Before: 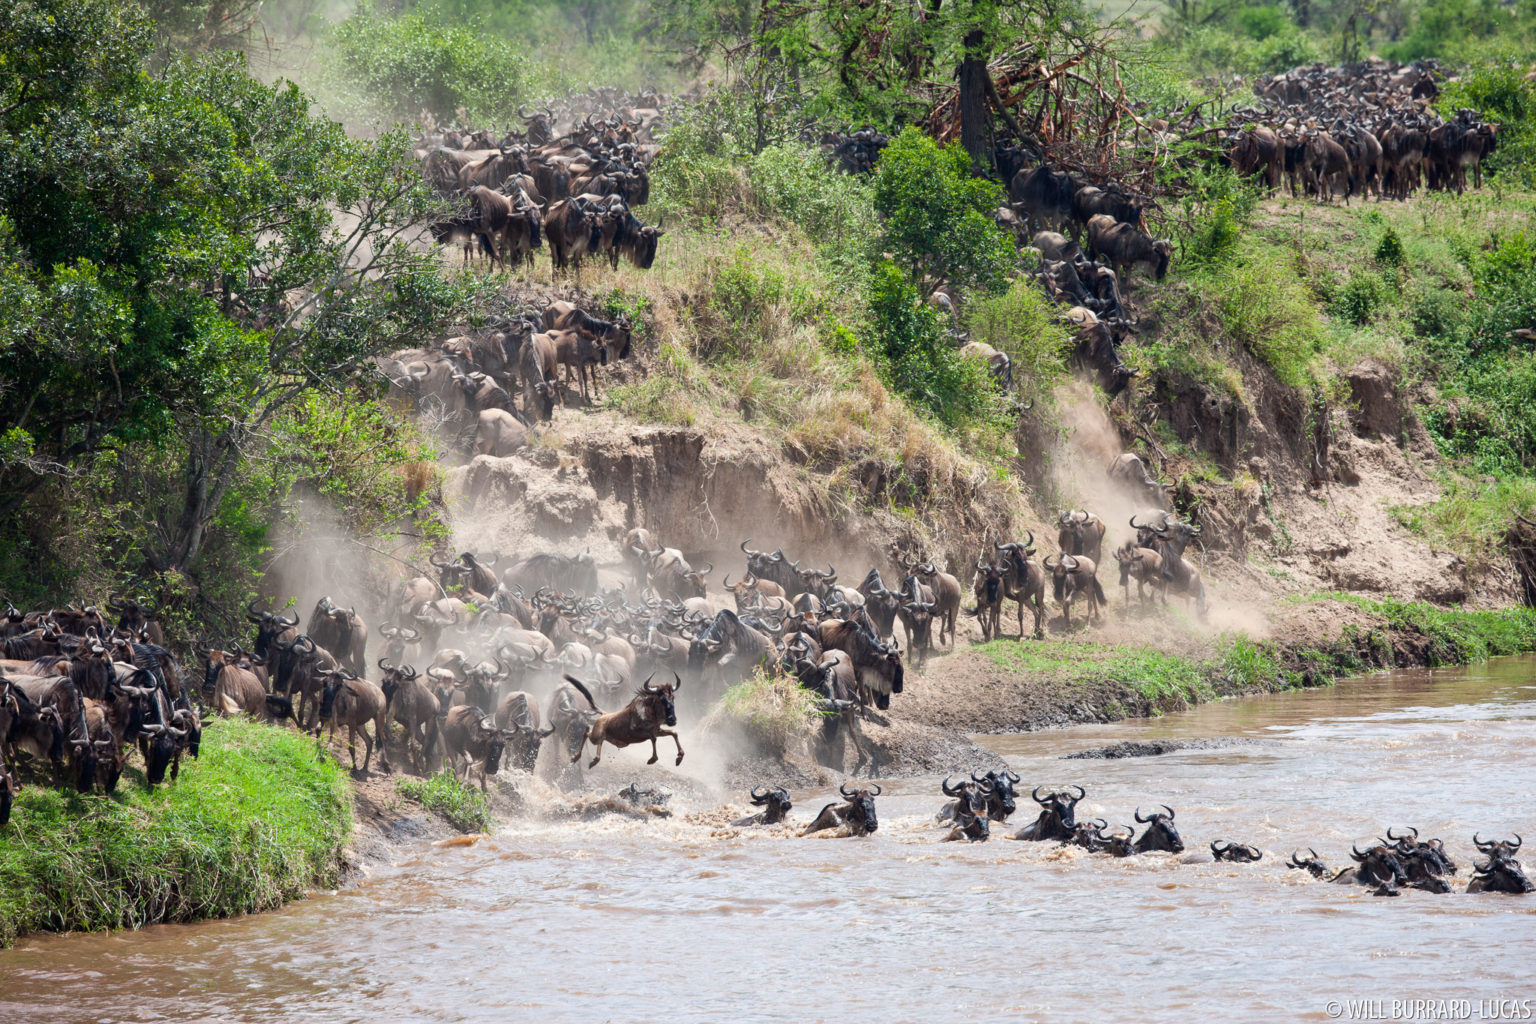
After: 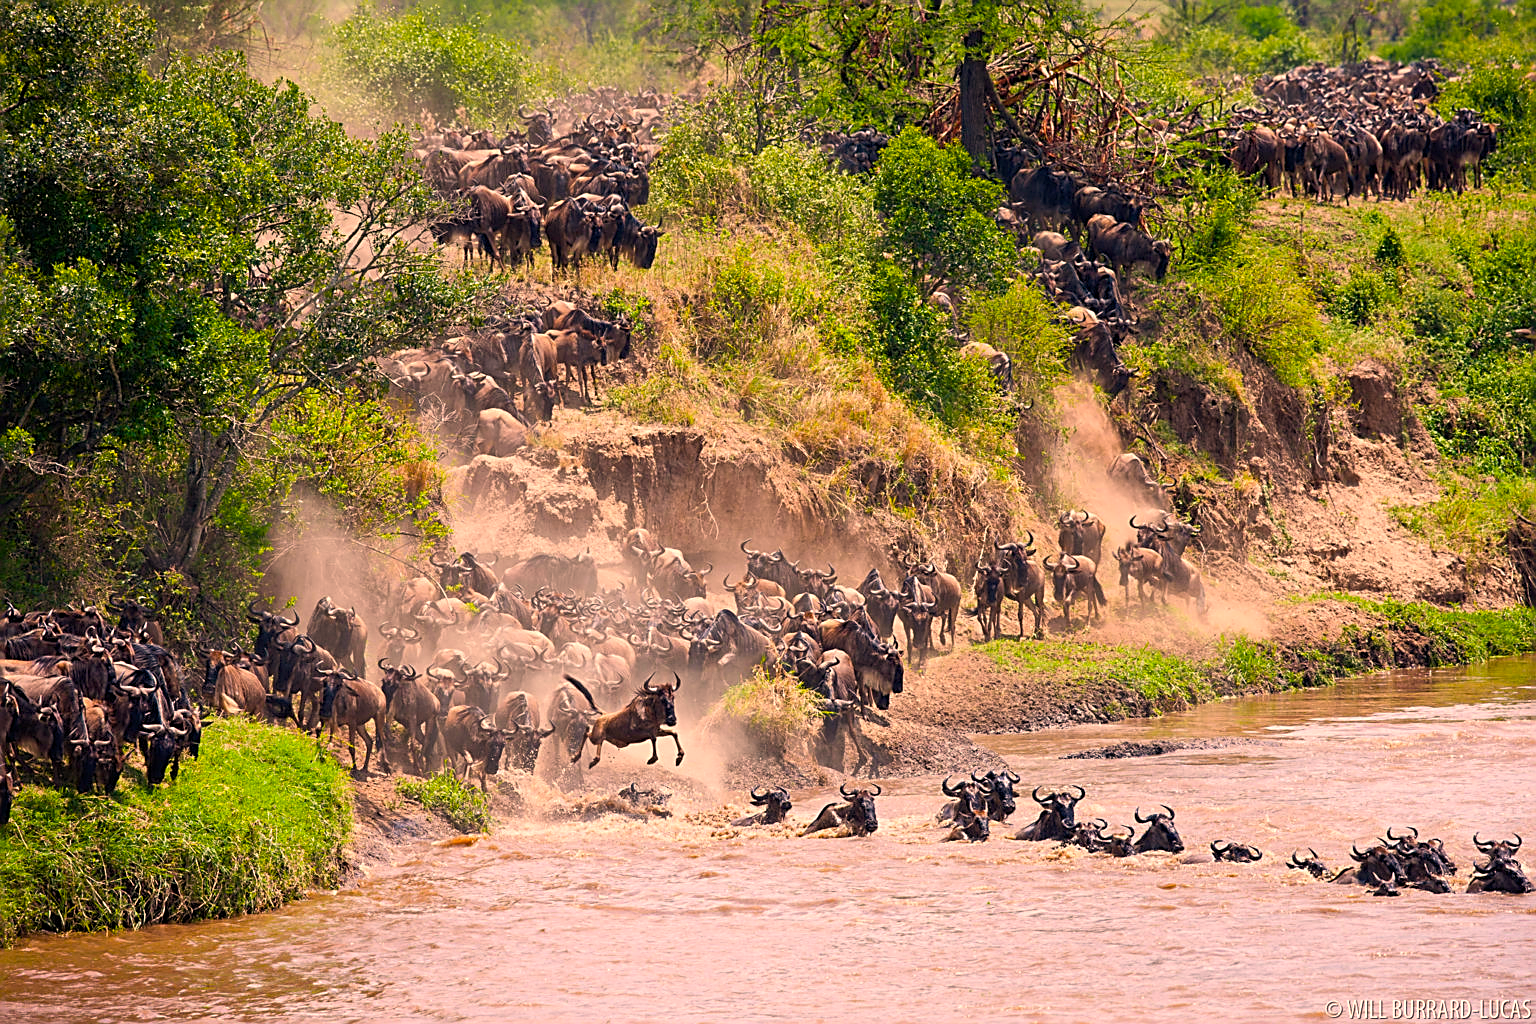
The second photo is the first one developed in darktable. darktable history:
color correction: highlights a* 21.88, highlights b* 22.25
color balance rgb: linear chroma grading › global chroma 15%, perceptual saturation grading › global saturation 30%
sharpen: amount 0.901
